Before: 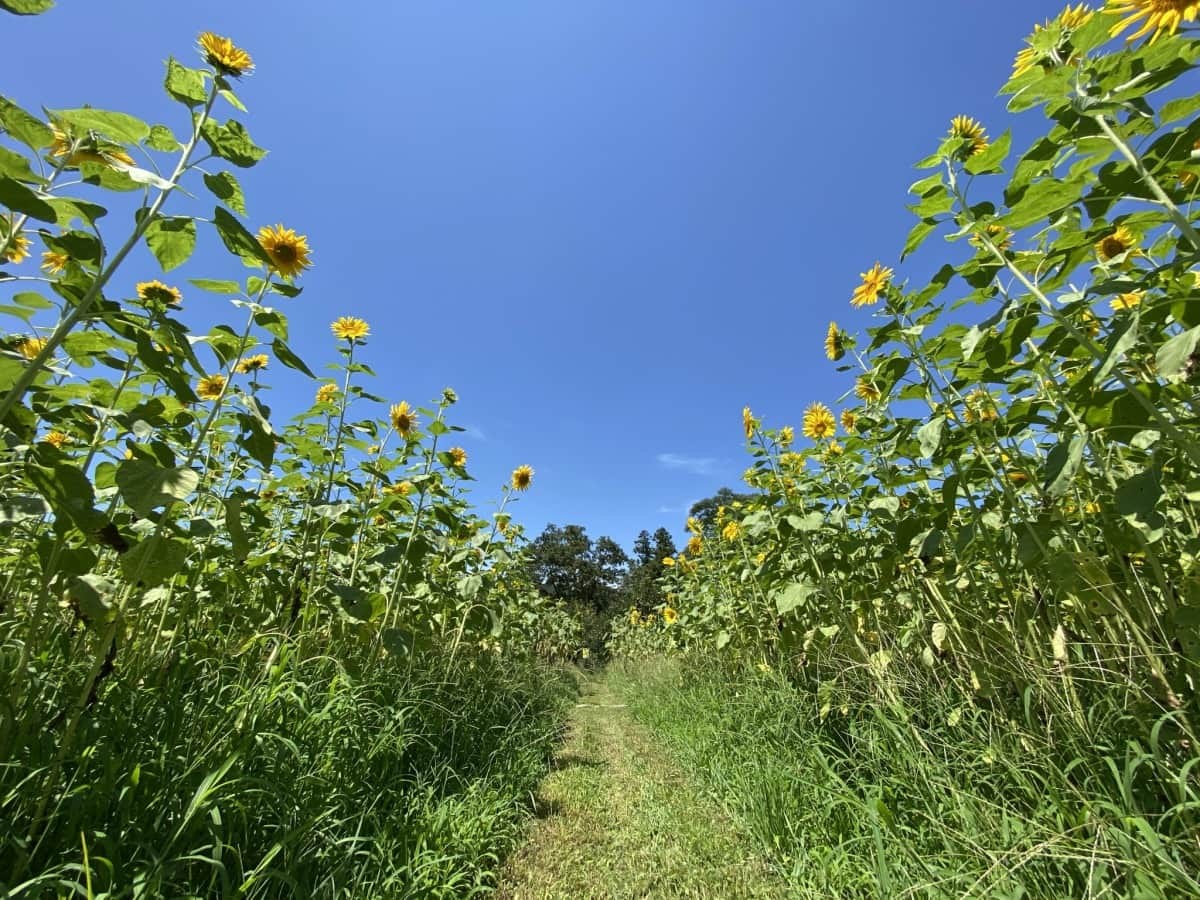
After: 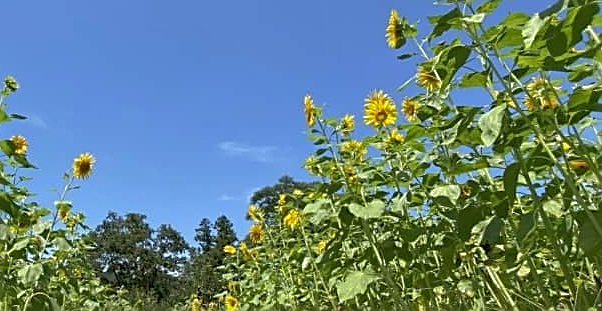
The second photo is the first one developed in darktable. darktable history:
shadows and highlights: on, module defaults
sharpen: on, module defaults
crop: left 36.607%, top 34.735%, right 13.146%, bottom 30.611%
